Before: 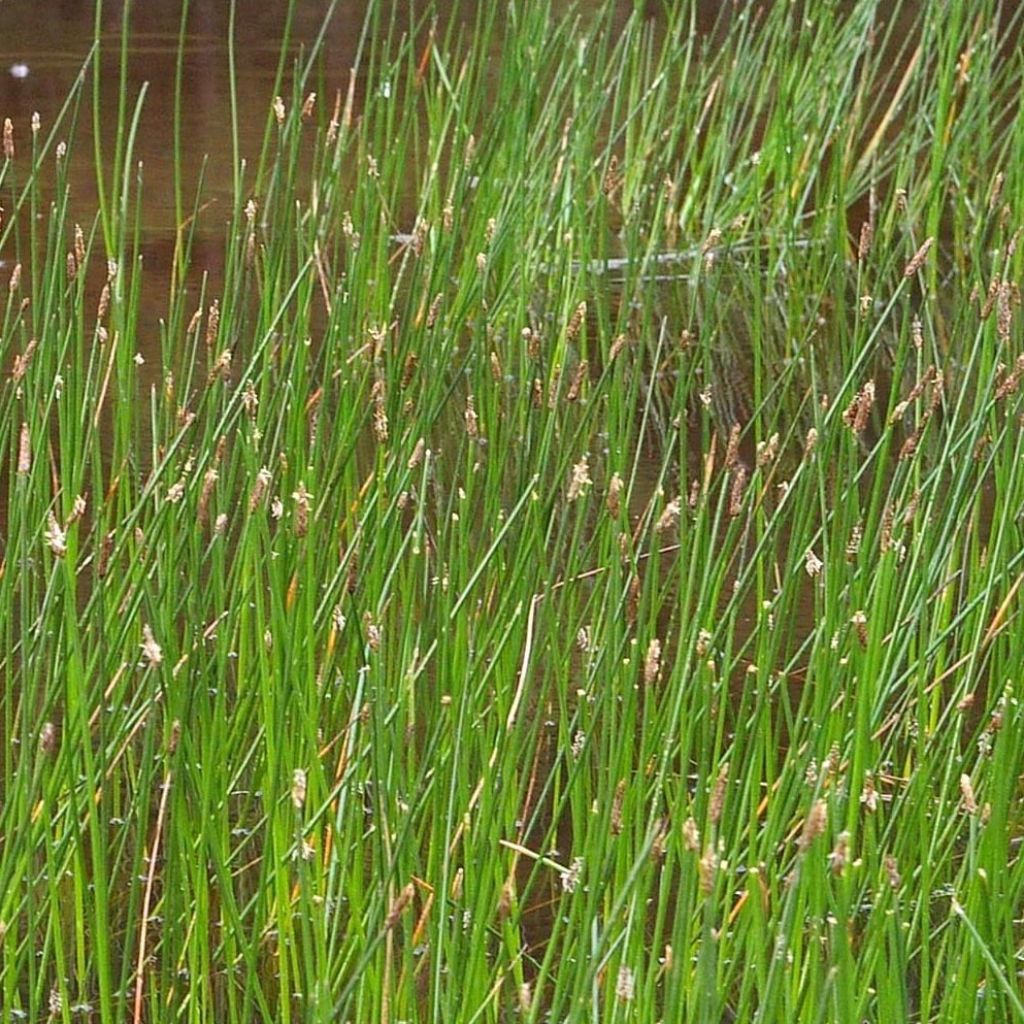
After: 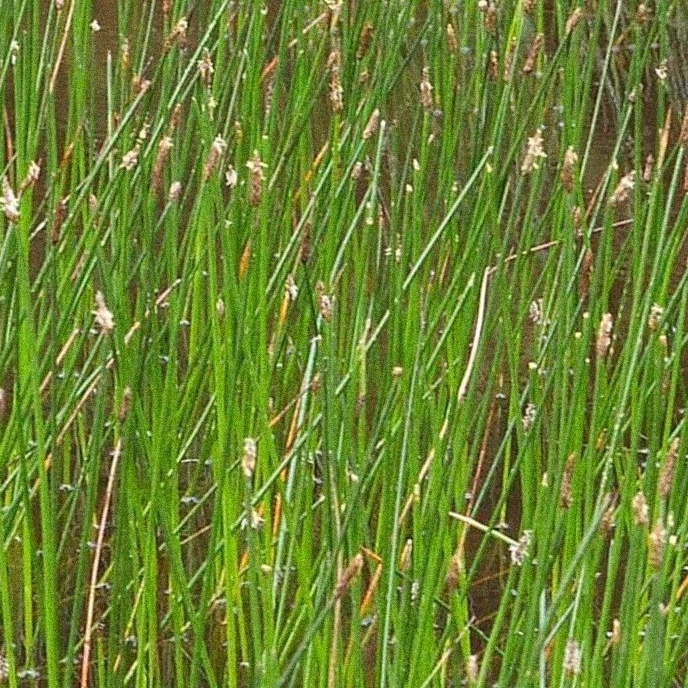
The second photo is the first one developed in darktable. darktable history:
crop and rotate: angle -0.82°, left 3.85%, top 31.828%, right 27.992%
grain: coarseness 14.49 ISO, strength 48.04%, mid-tones bias 35%
